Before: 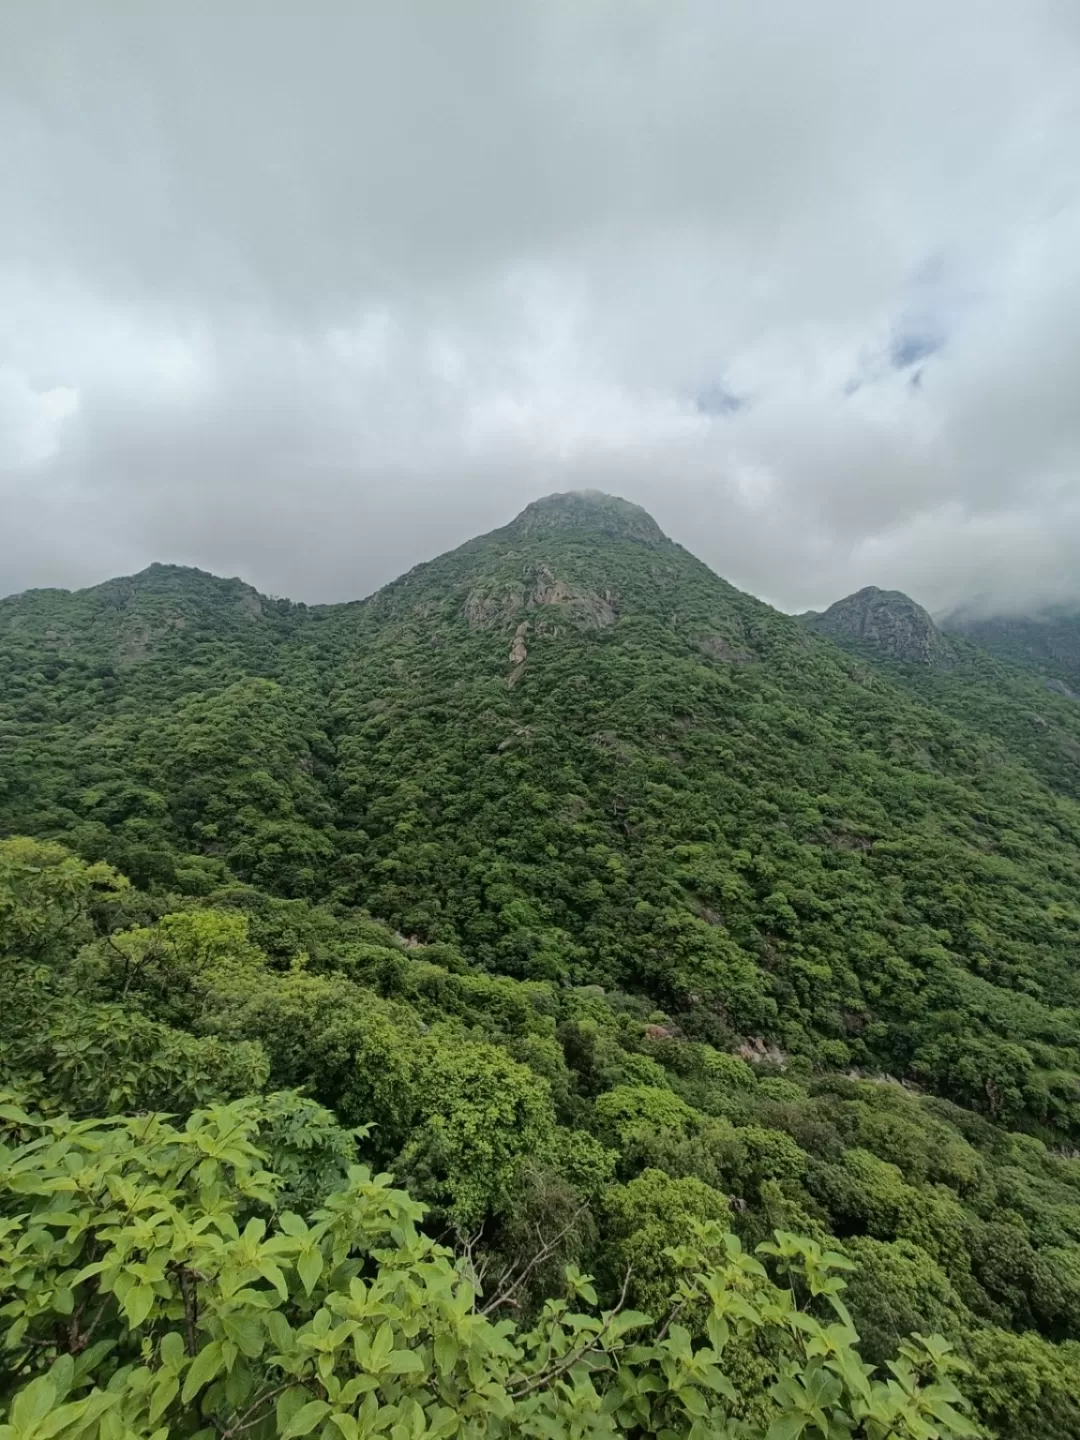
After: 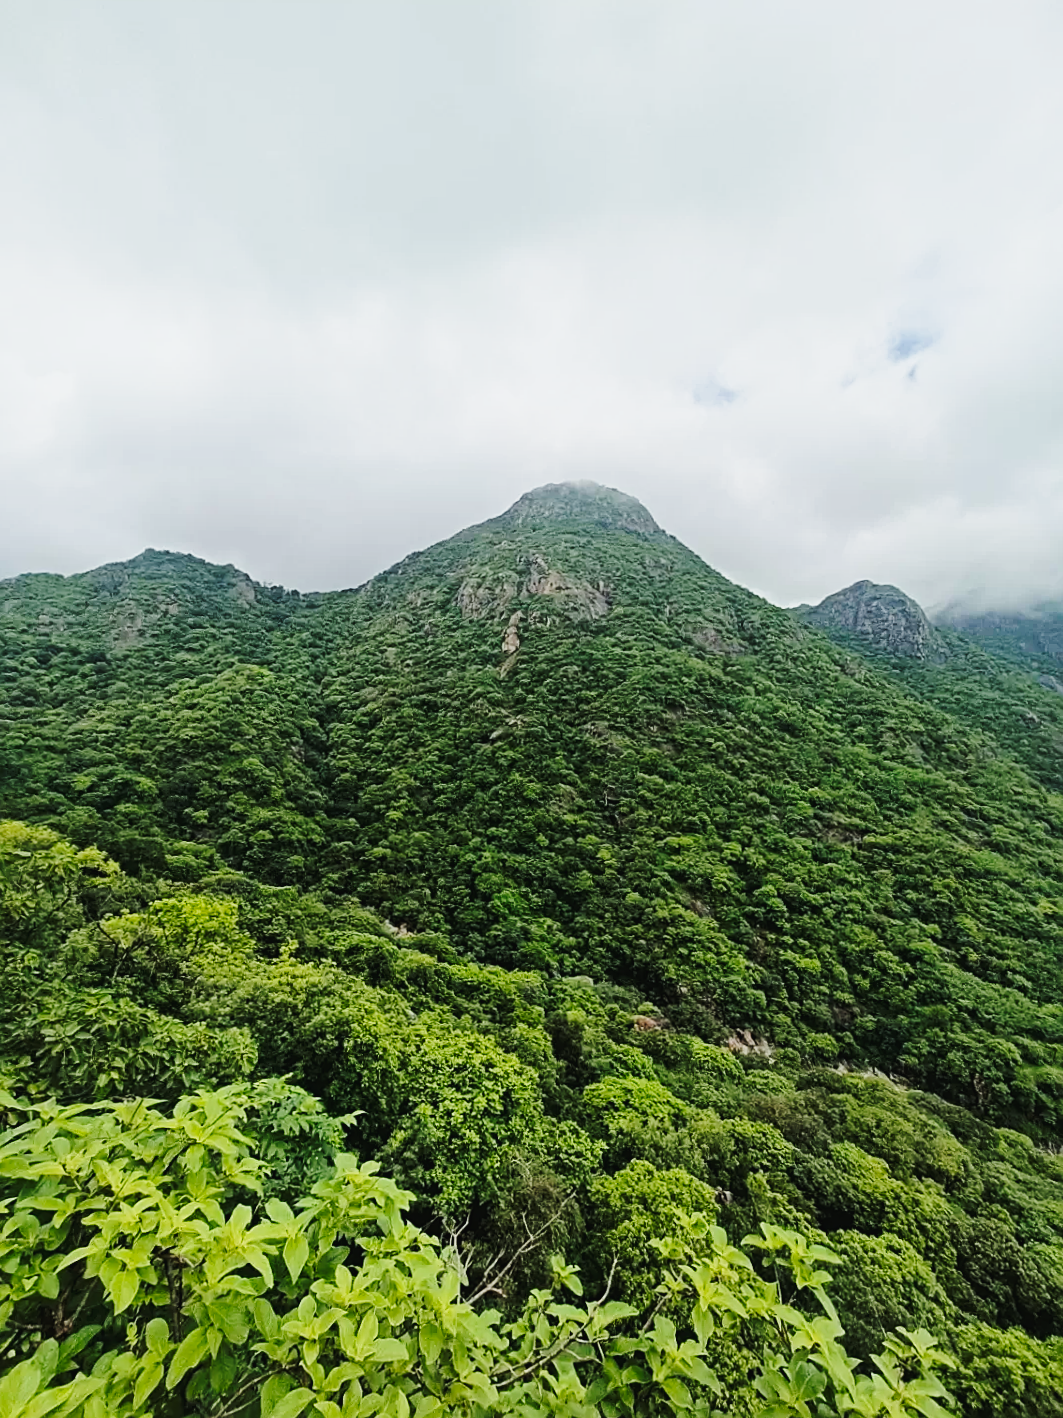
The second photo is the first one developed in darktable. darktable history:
sharpen: on, module defaults
tone curve: curves: ch0 [(0.003, 0.023) (0.071, 0.052) (0.249, 0.201) (0.466, 0.557) (0.625, 0.761) (0.783, 0.9) (0.994, 0.968)]; ch1 [(0, 0) (0.262, 0.227) (0.417, 0.386) (0.469, 0.467) (0.502, 0.498) (0.531, 0.521) (0.576, 0.586) (0.612, 0.634) (0.634, 0.68) (0.686, 0.728) (0.994, 0.987)]; ch2 [(0, 0) (0.262, 0.188) (0.385, 0.353) (0.427, 0.424) (0.495, 0.493) (0.518, 0.544) (0.55, 0.579) (0.595, 0.621) (0.644, 0.748) (1, 1)], preserve colors none
crop and rotate: angle -0.652°
